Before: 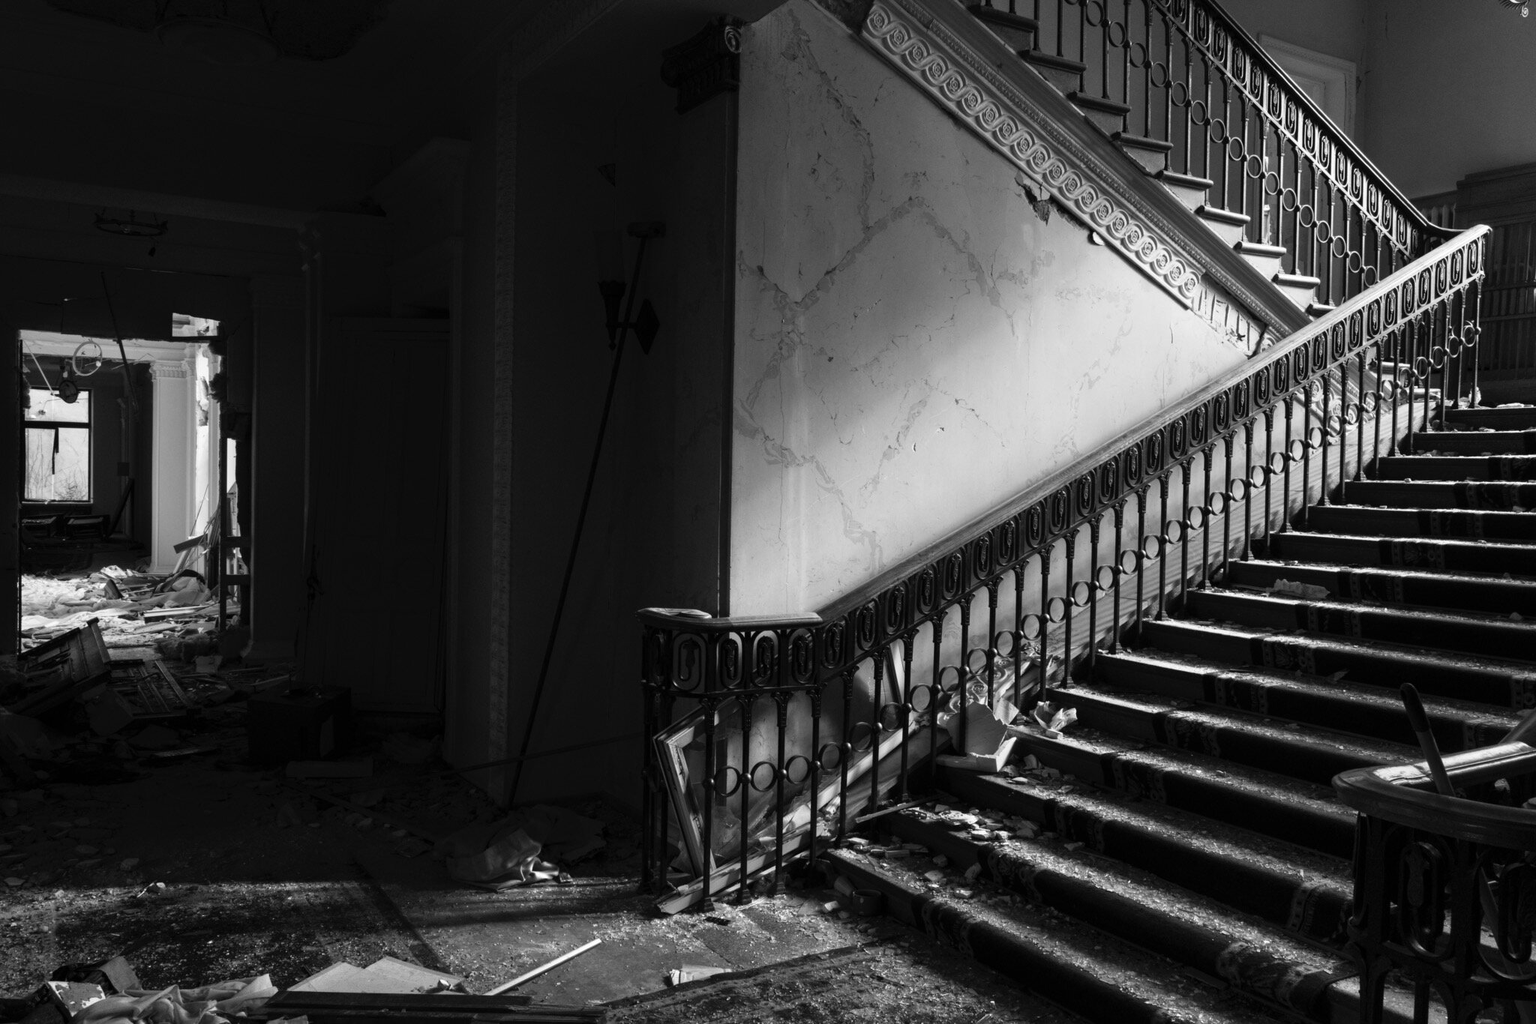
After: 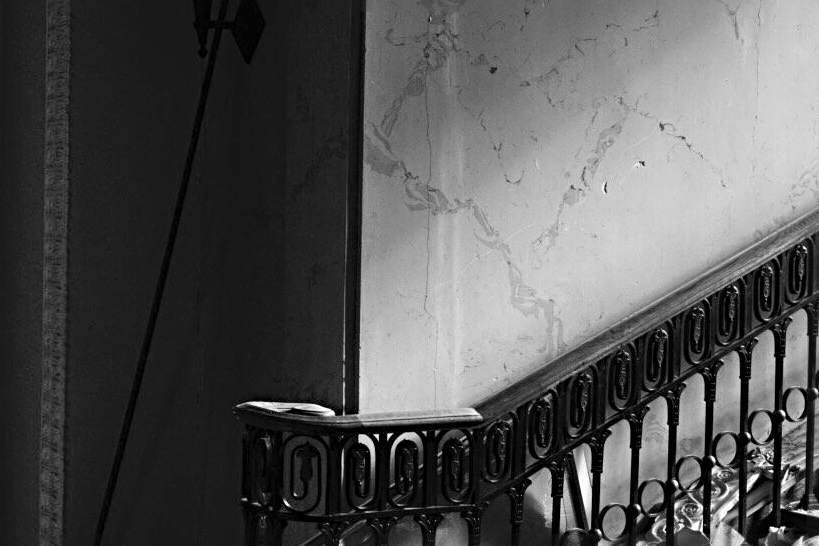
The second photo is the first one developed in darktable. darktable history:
sharpen: radius 4.883
shadows and highlights: shadows 52.42, soften with gaussian
crop: left 30%, top 30%, right 30%, bottom 30%
